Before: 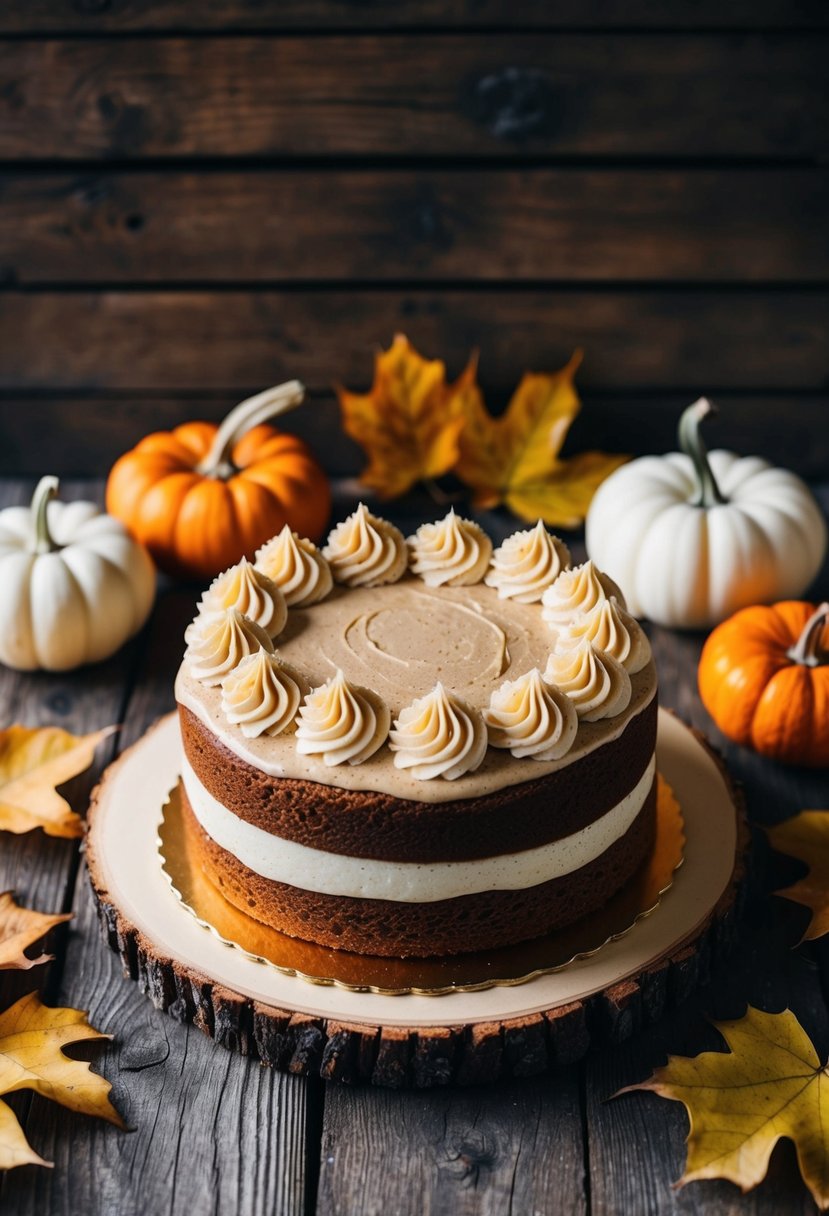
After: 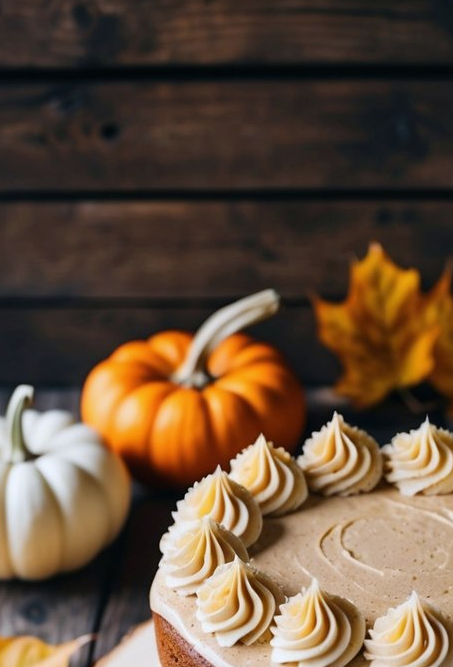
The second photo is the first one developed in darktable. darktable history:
white balance: red 0.976, blue 1.04
crop and rotate: left 3.047%, top 7.509%, right 42.236%, bottom 37.598%
